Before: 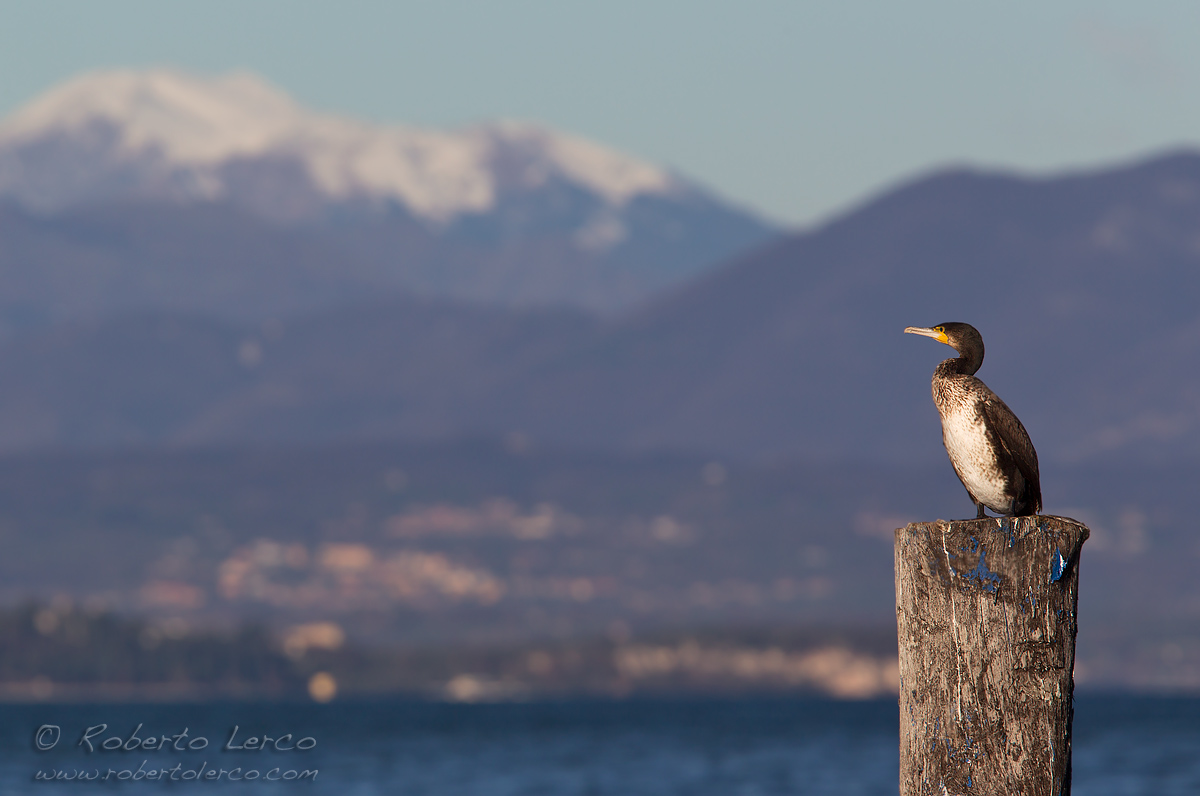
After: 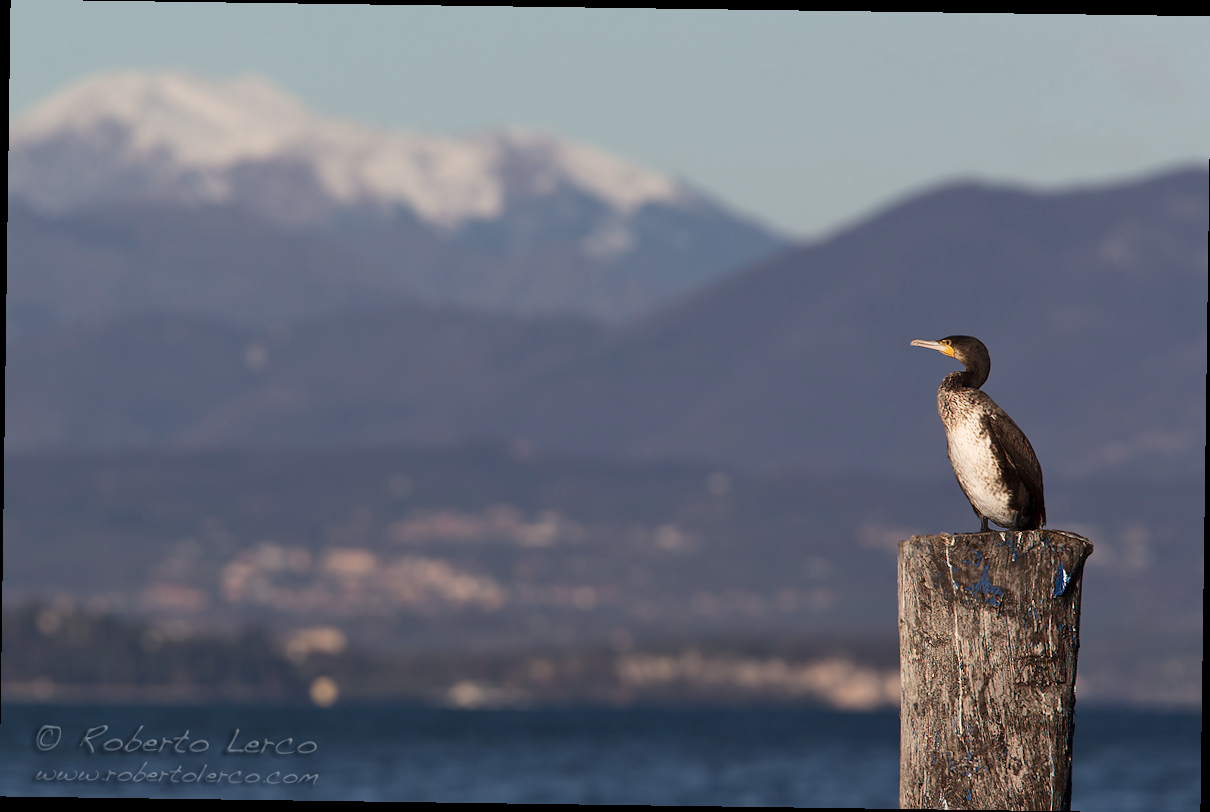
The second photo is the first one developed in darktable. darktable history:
rotate and perspective: rotation 0.8°, automatic cropping off
contrast brightness saturation: contrast 0.11, saturation -0.17
